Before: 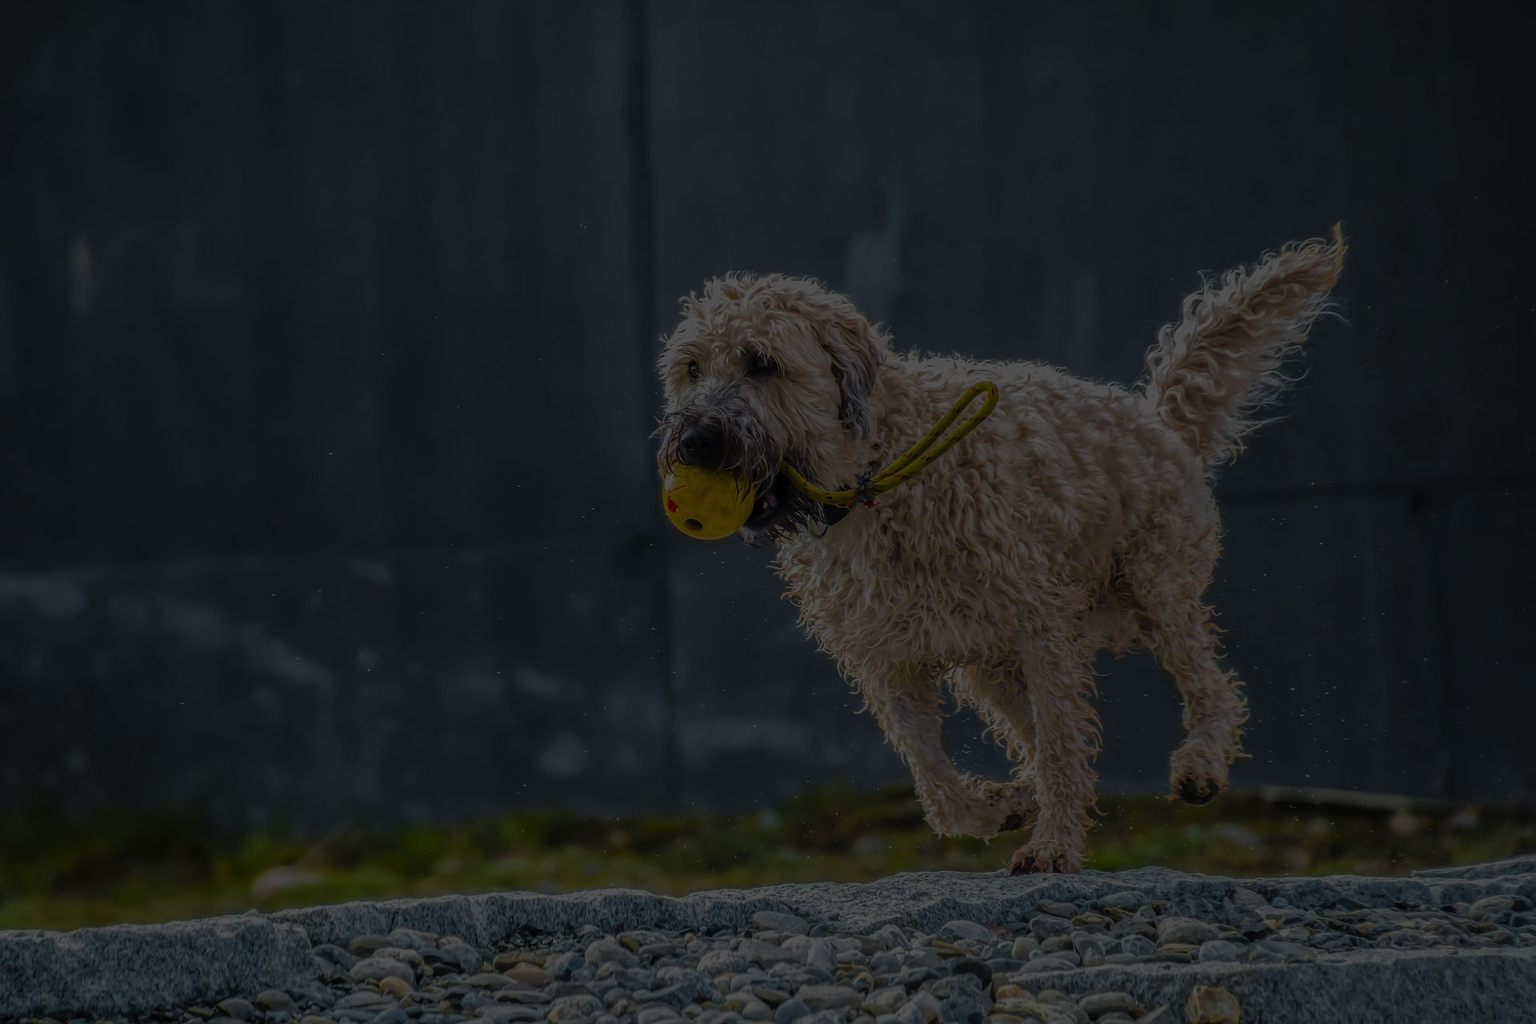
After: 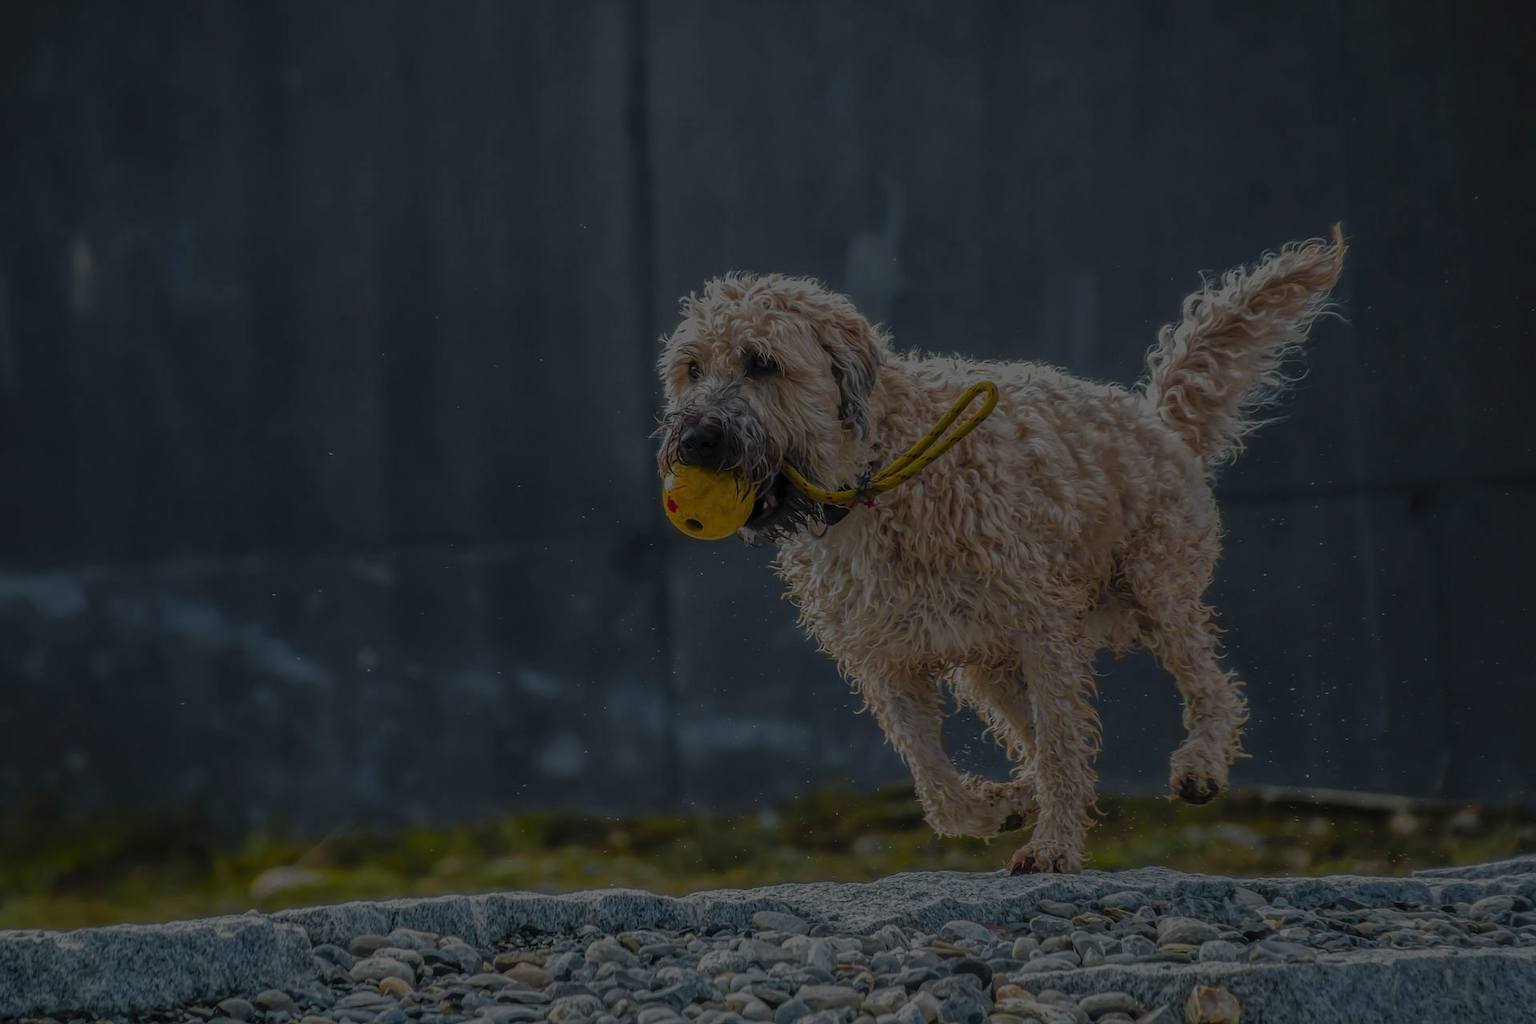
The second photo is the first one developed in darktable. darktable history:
color zones: curves: ch1 [(0.29, 0.492) (0.373, 0.185) (0.509, 0.481)]; ch2 [(0.25, 0.462) (0.749, 0.457)]
exposure: black level correction 0, exposure 0.697 EV, compensate highlight preservation false
